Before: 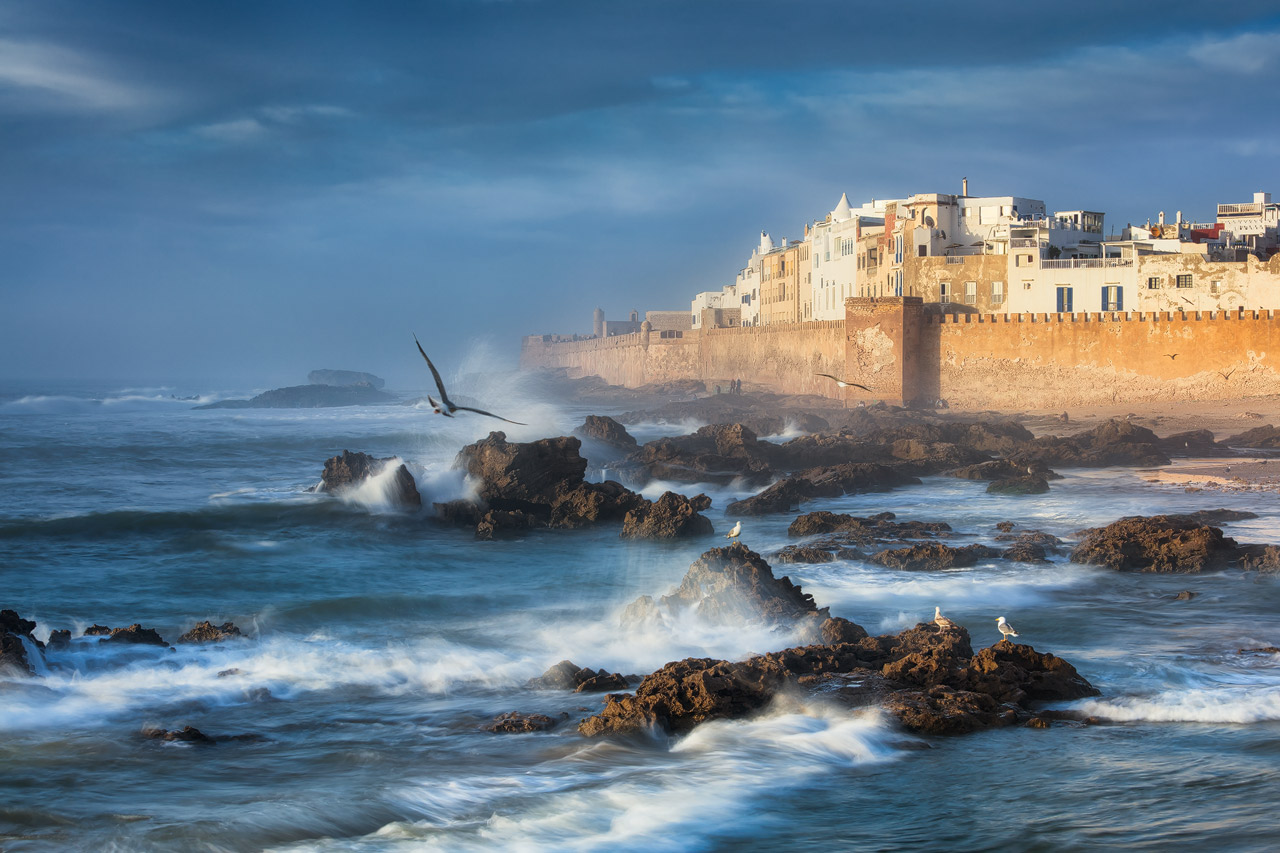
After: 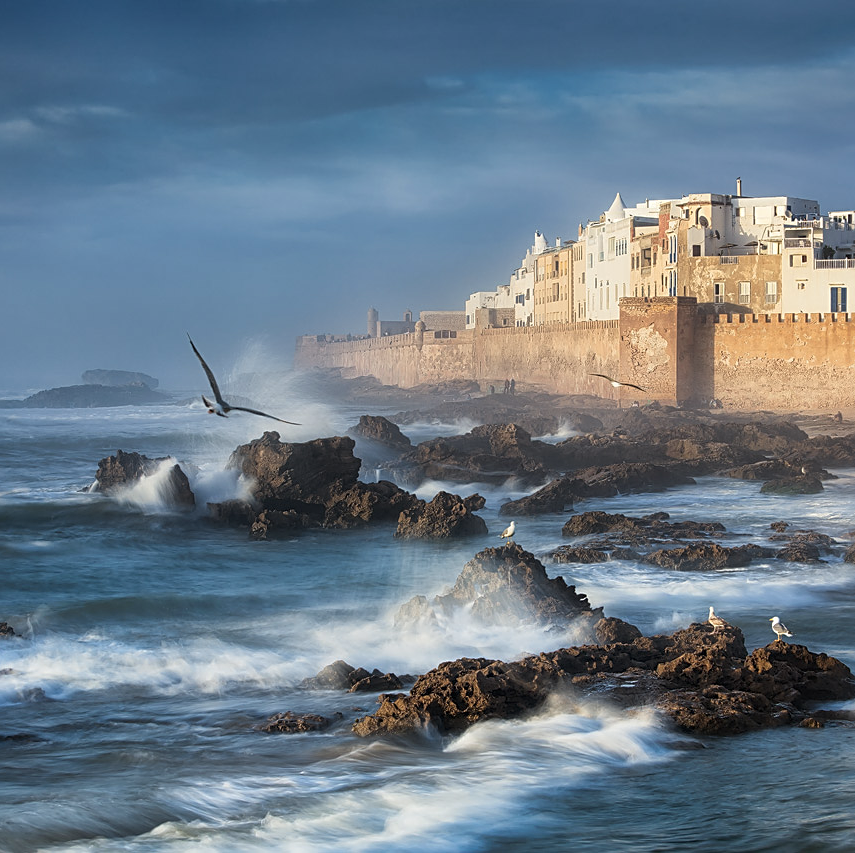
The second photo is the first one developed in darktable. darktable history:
crop and rotate: left 17.732%, right 15.423%
contrast equalizer: y [[0.5 ×6], [0.5 ×6], [0.5, 0.5, 0.501, 0.545, 0.707, 0.863], [0 ×6], [0 ×6]]
color contrast: green-magenta contrast 0.84, blue-yellow contrast 0.86
sharpen: on, module defaults
